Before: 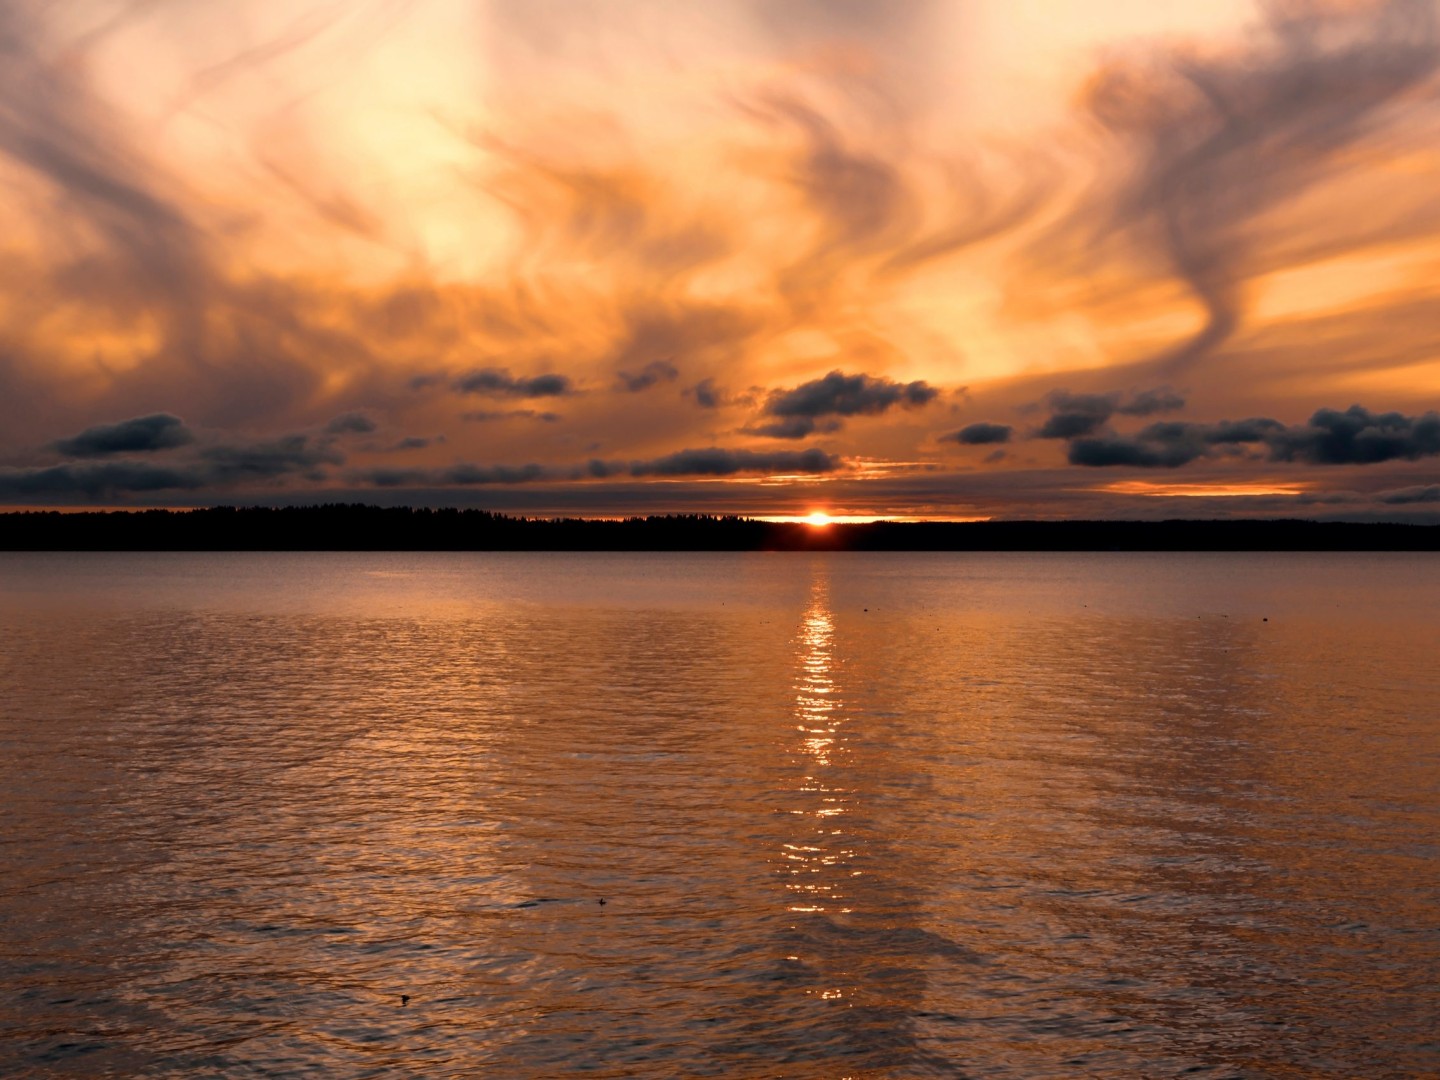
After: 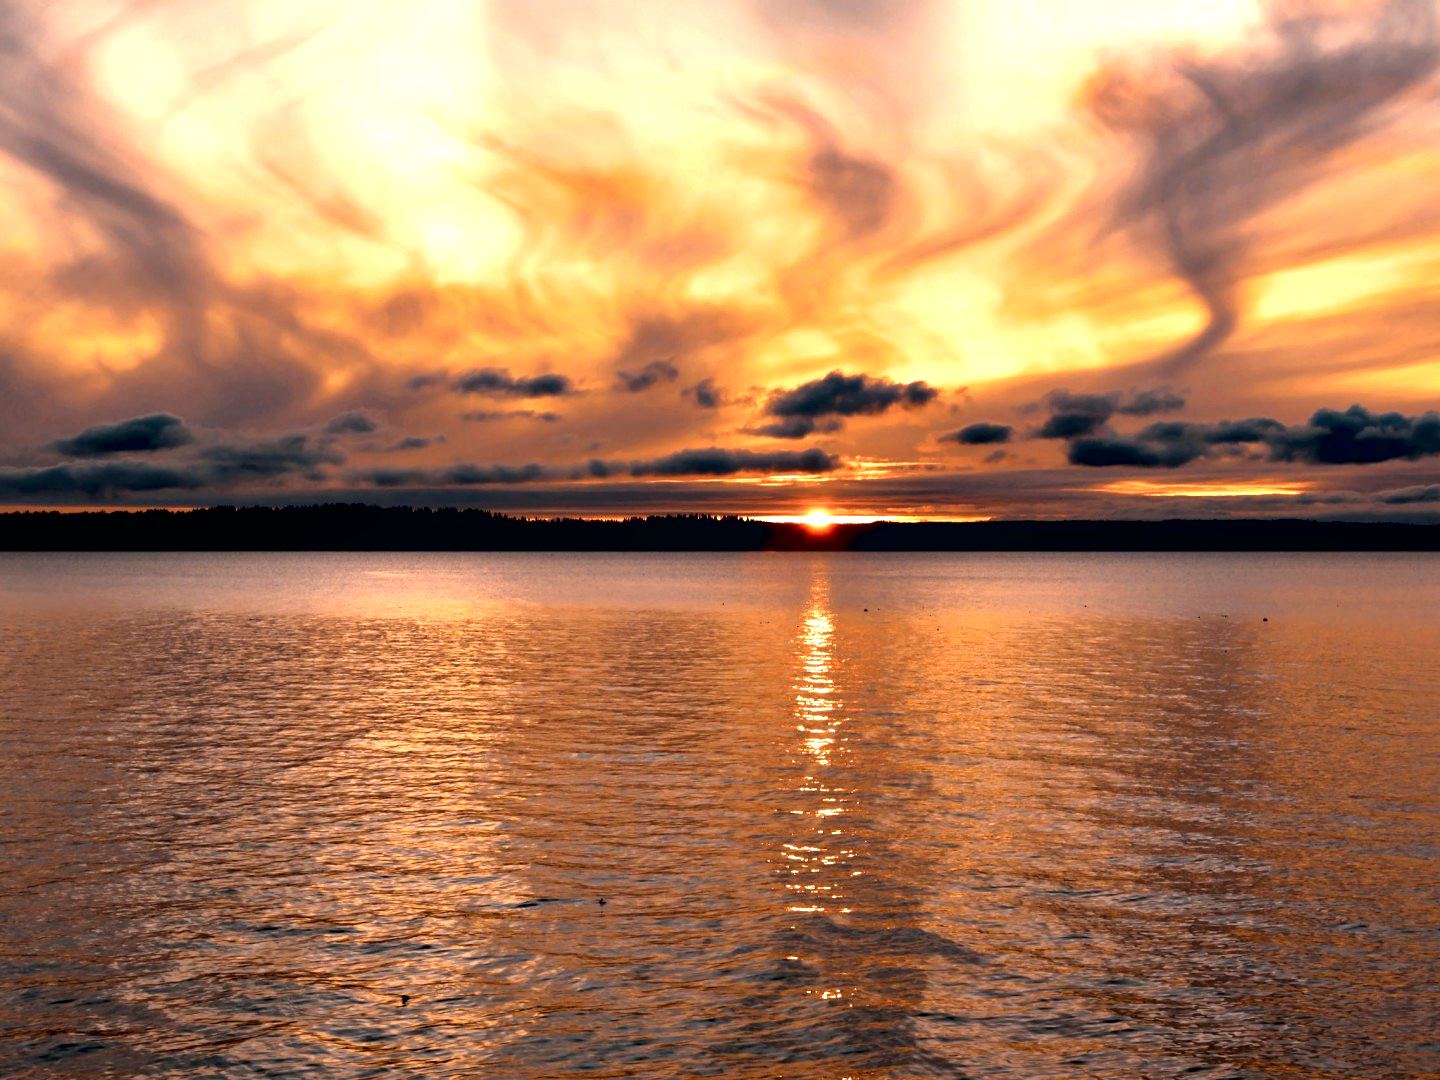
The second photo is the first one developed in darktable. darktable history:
contrast equalizer: octaves 7, y [[0.6 ×6], [0.55 ×6], [0 ×6], [0 ×6], [0 ×6]]
local contrast: mode bilateral grid, contrast 99, coarseness 99, detail 92%, midtone range 0.2
exposure: black level correction 0.001, exposure 0.672 EV, compensate highlight preservation false
